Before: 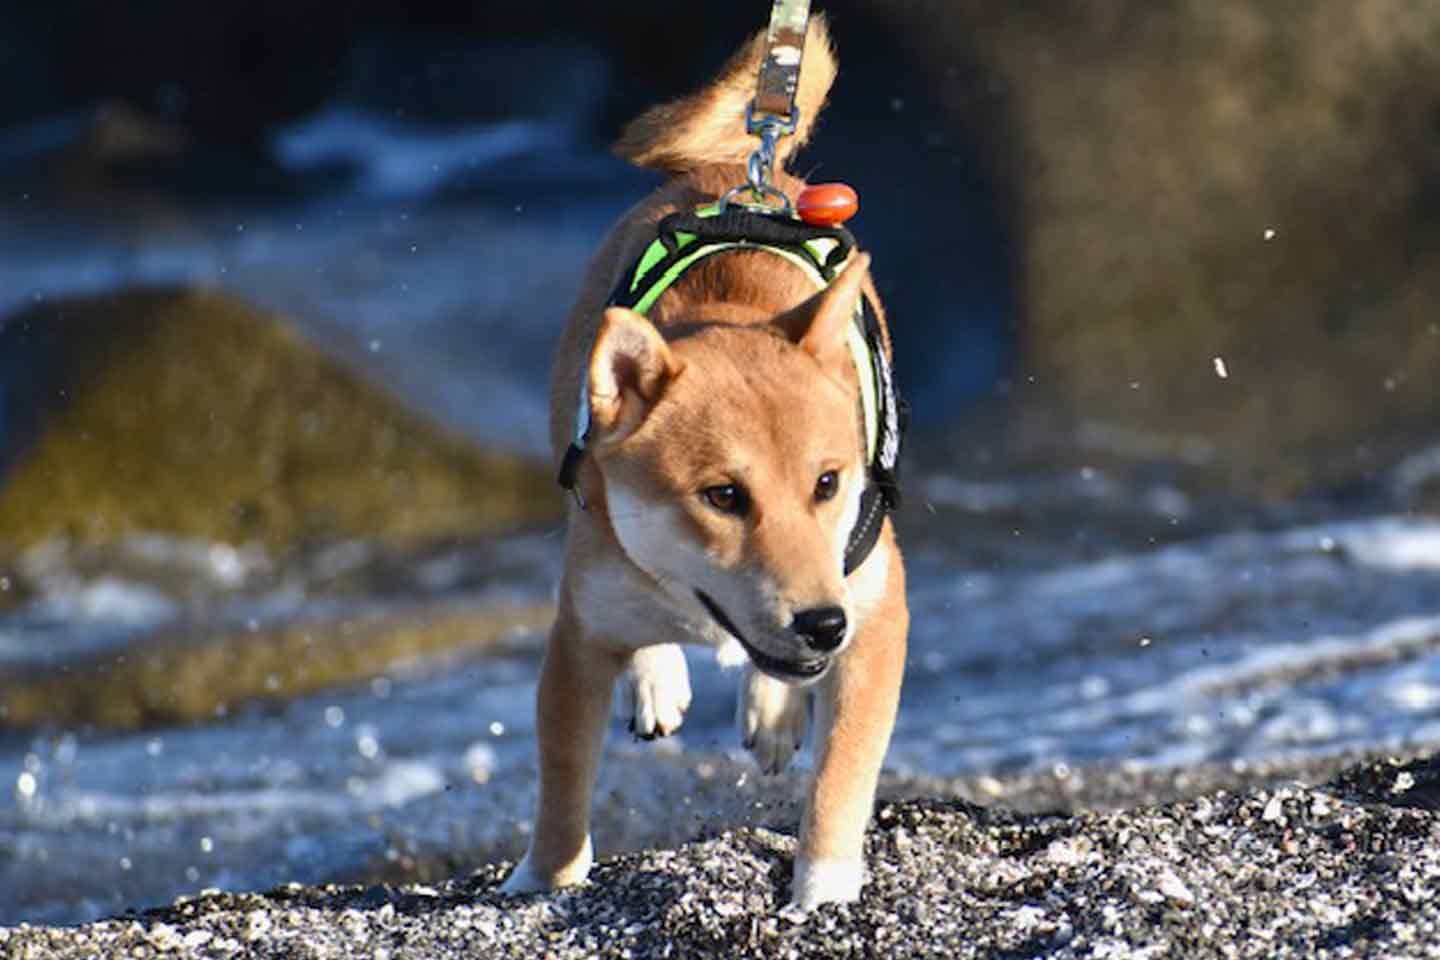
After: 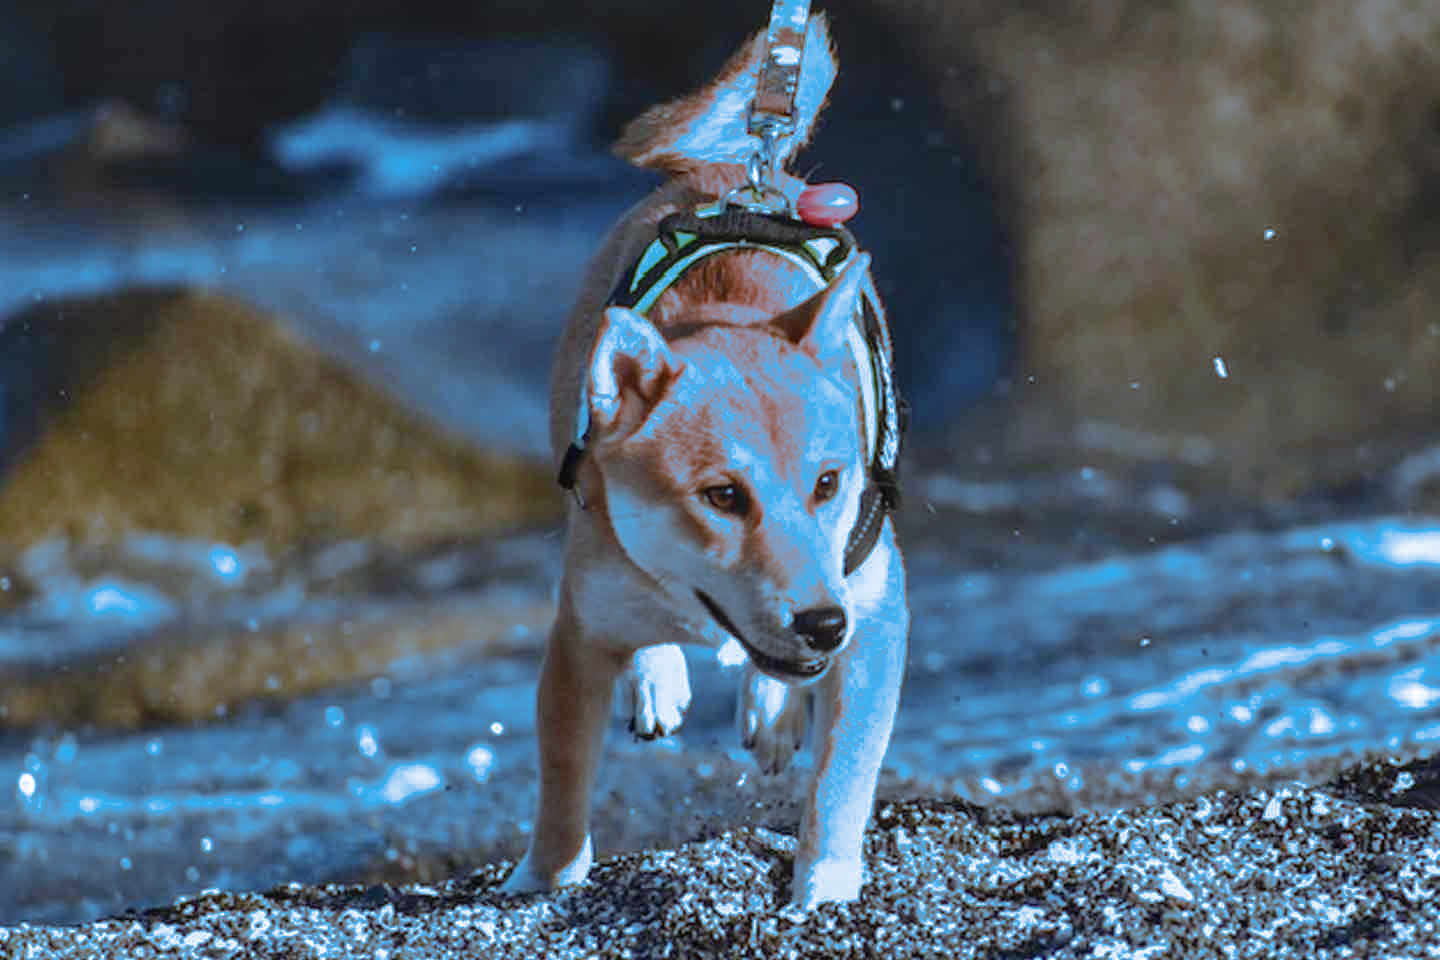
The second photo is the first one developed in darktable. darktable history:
shadows and highlights: radius 108.52, shadows 44.07, highlights -67.8, low approximation 0.01, soften with gaussian
contrast brightness saturation: contrast -0.11
local contrast: detail 130%
split-toning: shadows › hue 220°, shadows › saturation 0.64, highlights › hue 220°, highlights › saturation 0.64, balance 0, compress 5.22%
